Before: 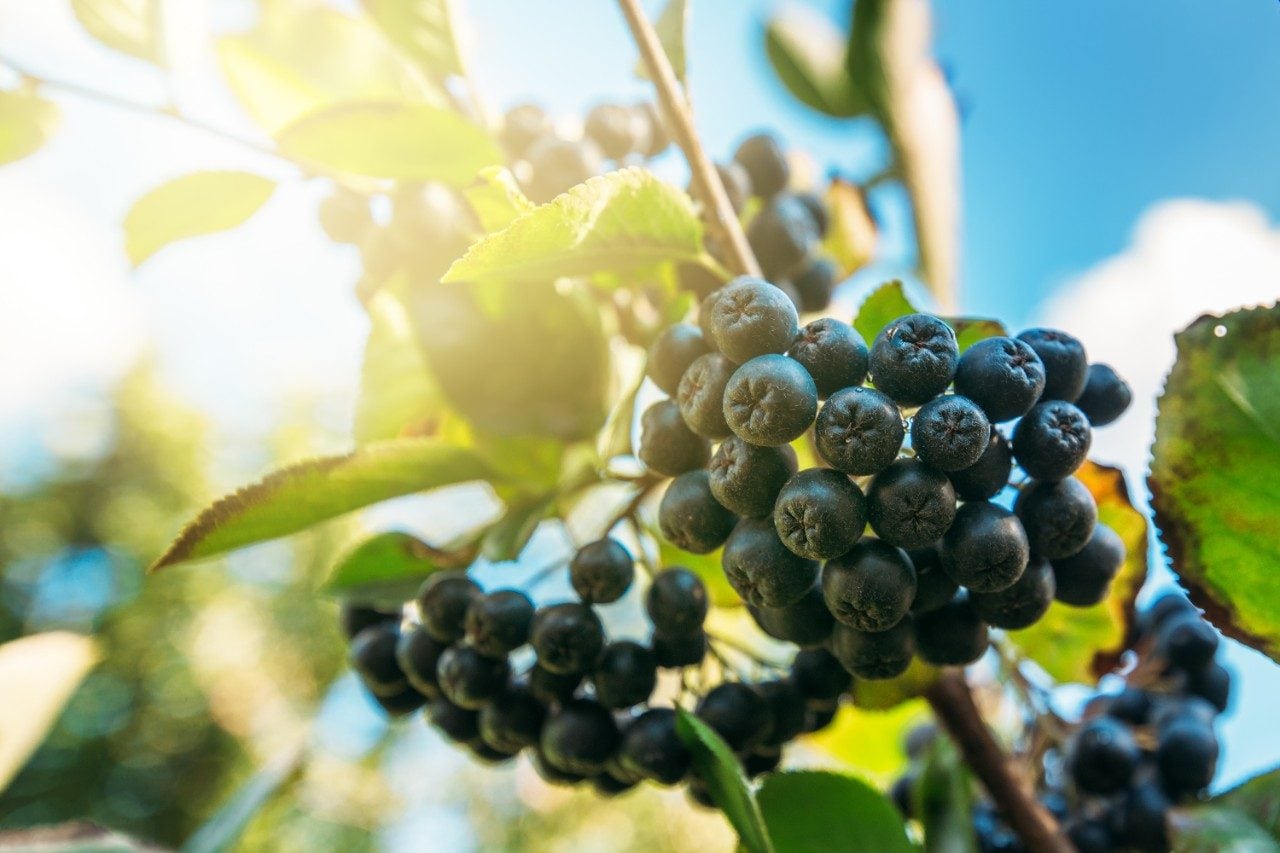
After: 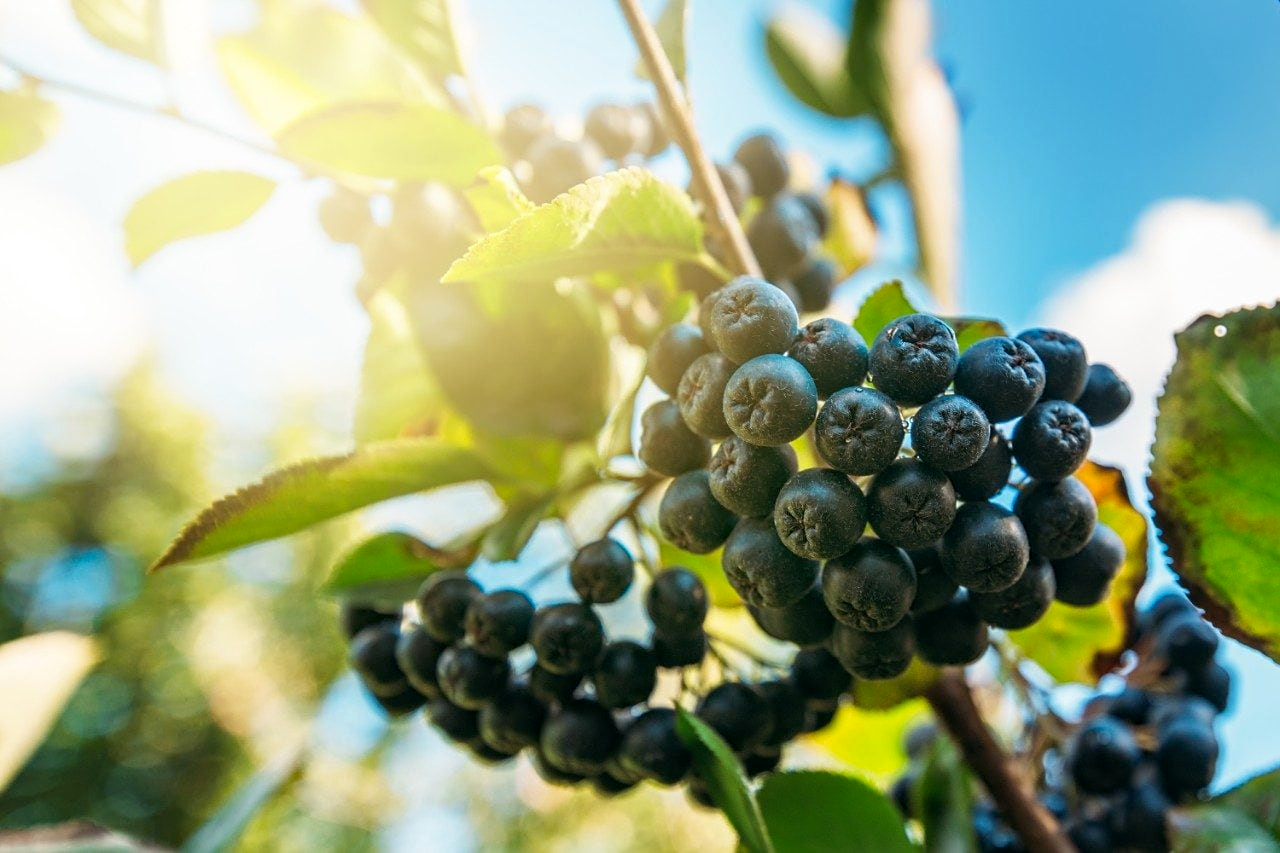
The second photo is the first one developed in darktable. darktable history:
sharpen: amount 0.217
haze removal: adaptive false
